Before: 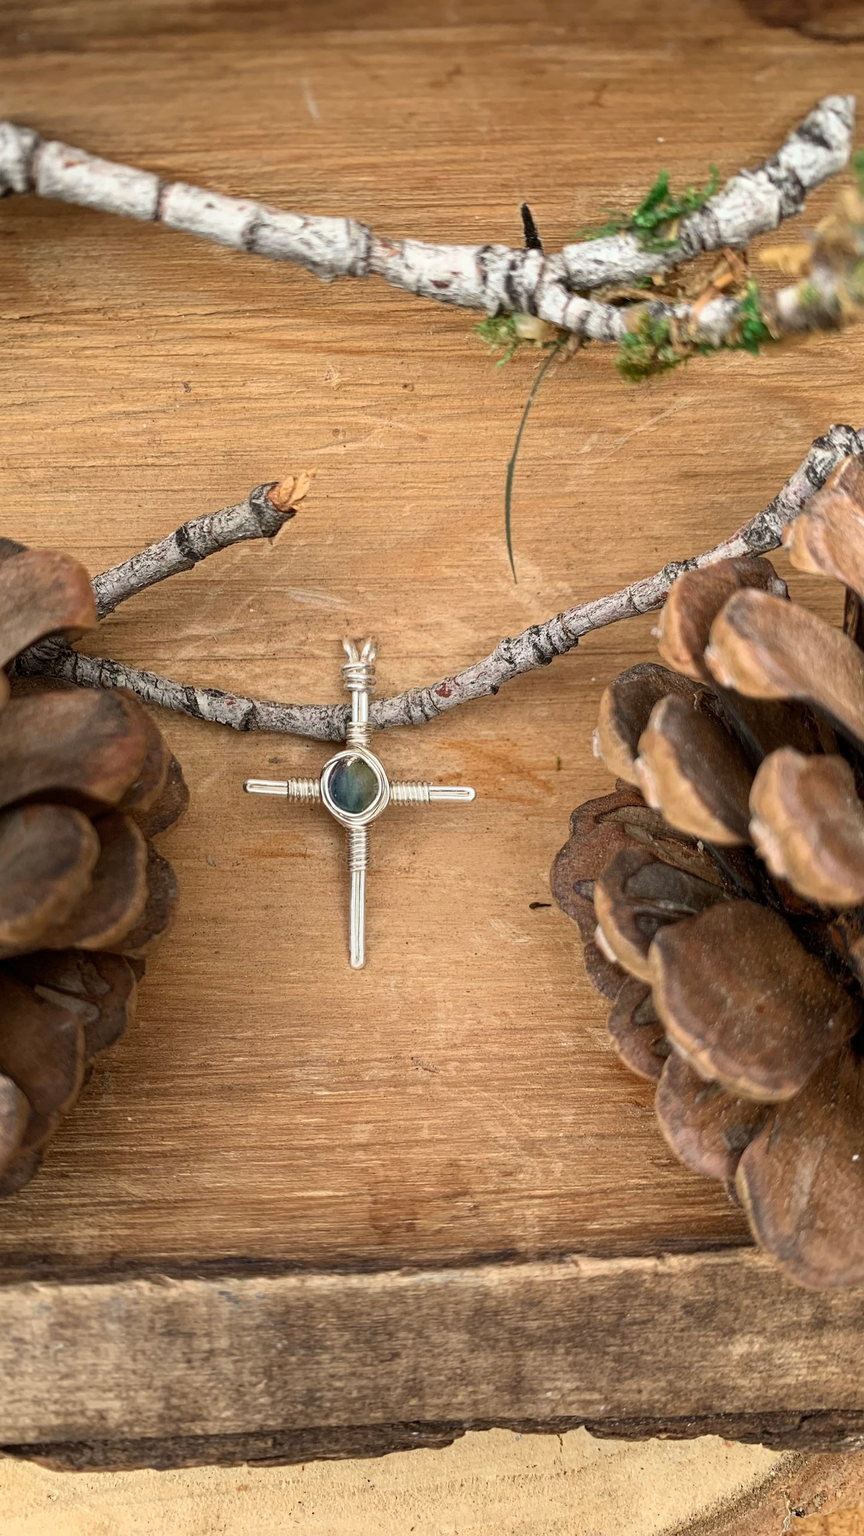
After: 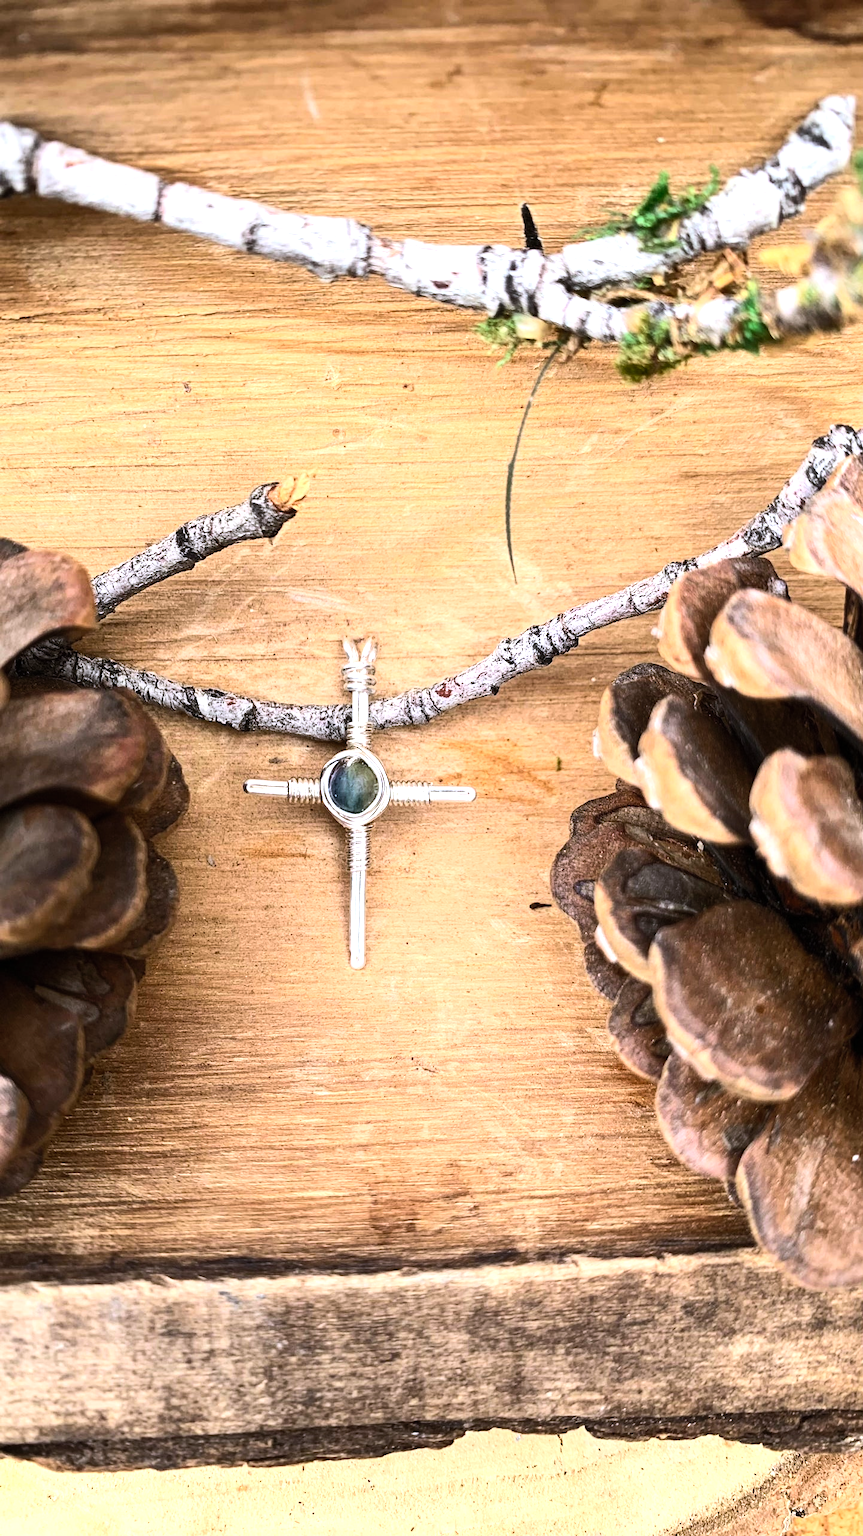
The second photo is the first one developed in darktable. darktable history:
contrast brightness saturation: contrast 0.2, brightness 0.16, saturation 0.22
white balance: red 0.967, blue 1.119, emerald 0.756
tone equalizer: -8 EV -1.08 EV, -7 EV -1.01 EV, -6 EV -0.867 EV, -5 EV -0.578 EV, -3 EV 0.578 EV, -2 EV 0.867 EV, -1 EV 1.01 EV, +0 EV 1.08 EV, edges refinement/feathering 500, mask exposure compensation -1.57 EV, preserve details no
